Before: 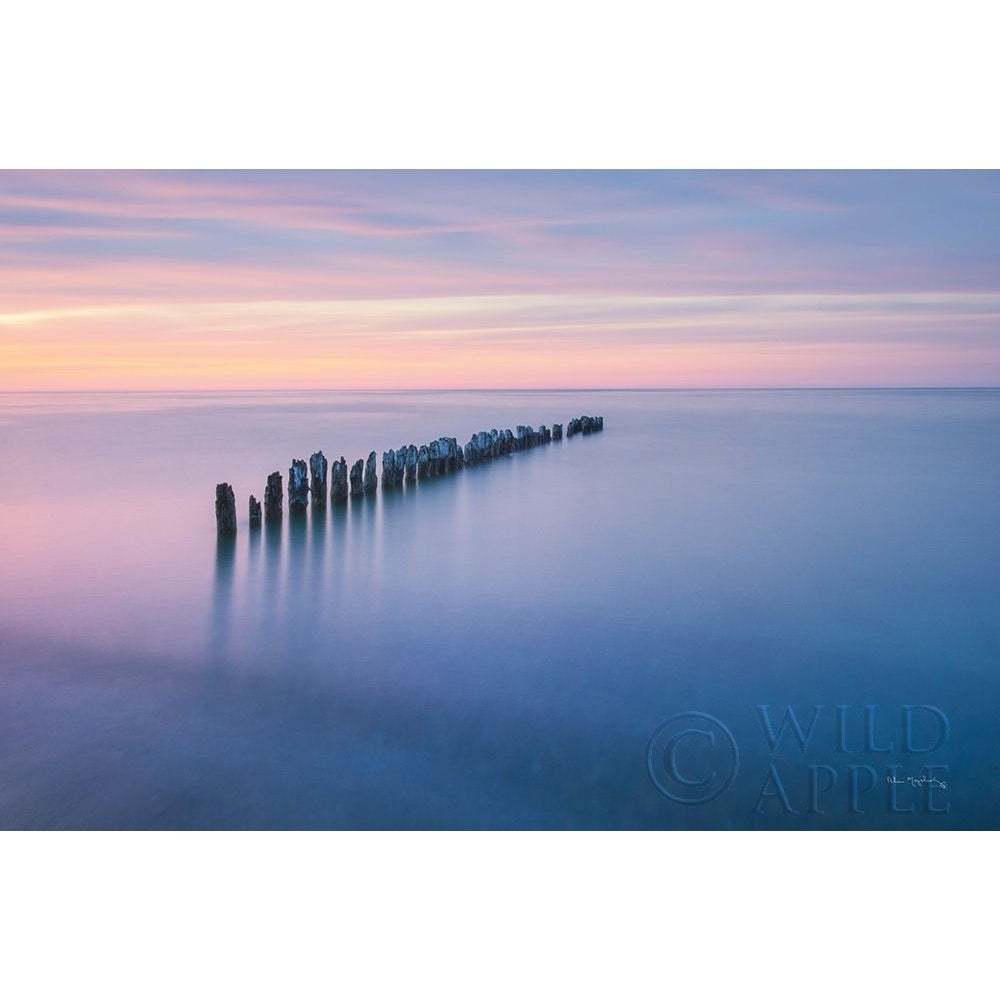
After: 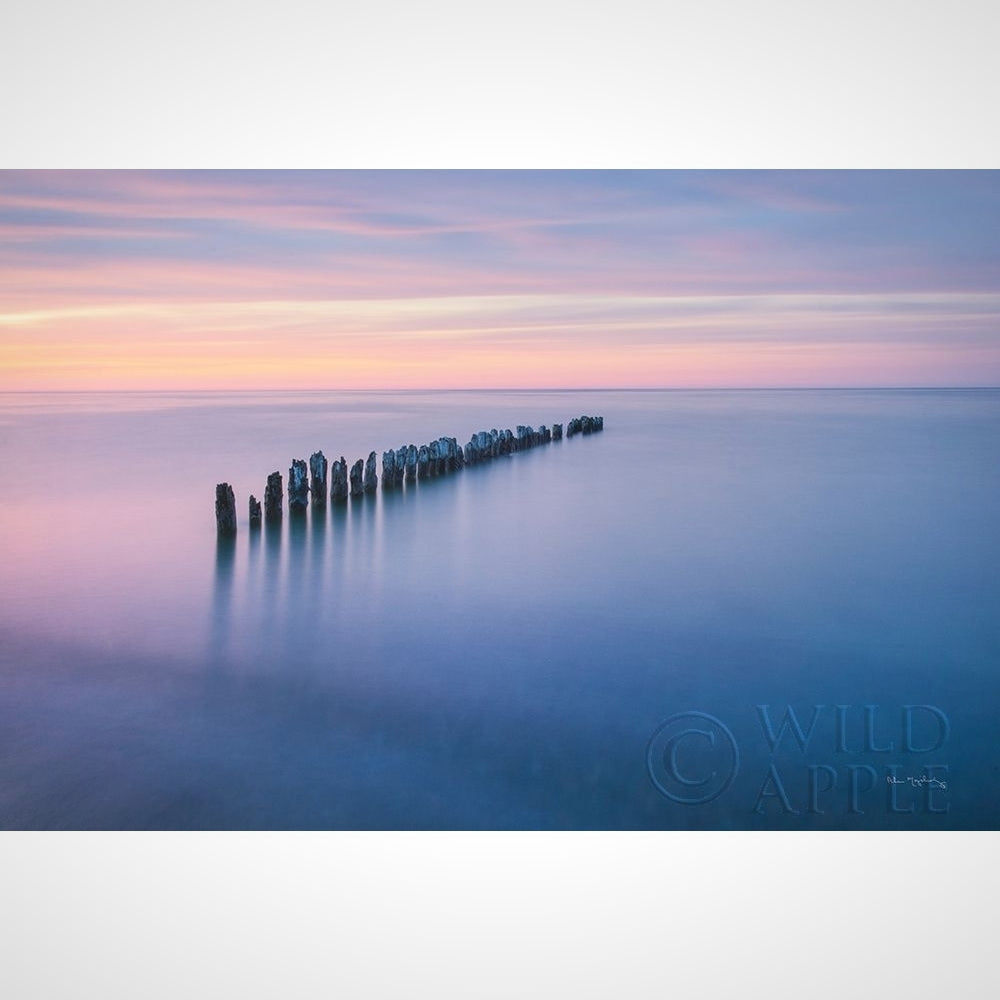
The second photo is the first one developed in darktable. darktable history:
vignetting: fall-off start 84.85%, fall-off radius 80.15%, brightness -0.298, saturation -0.054, width/height ratio 1.224, unbound false
